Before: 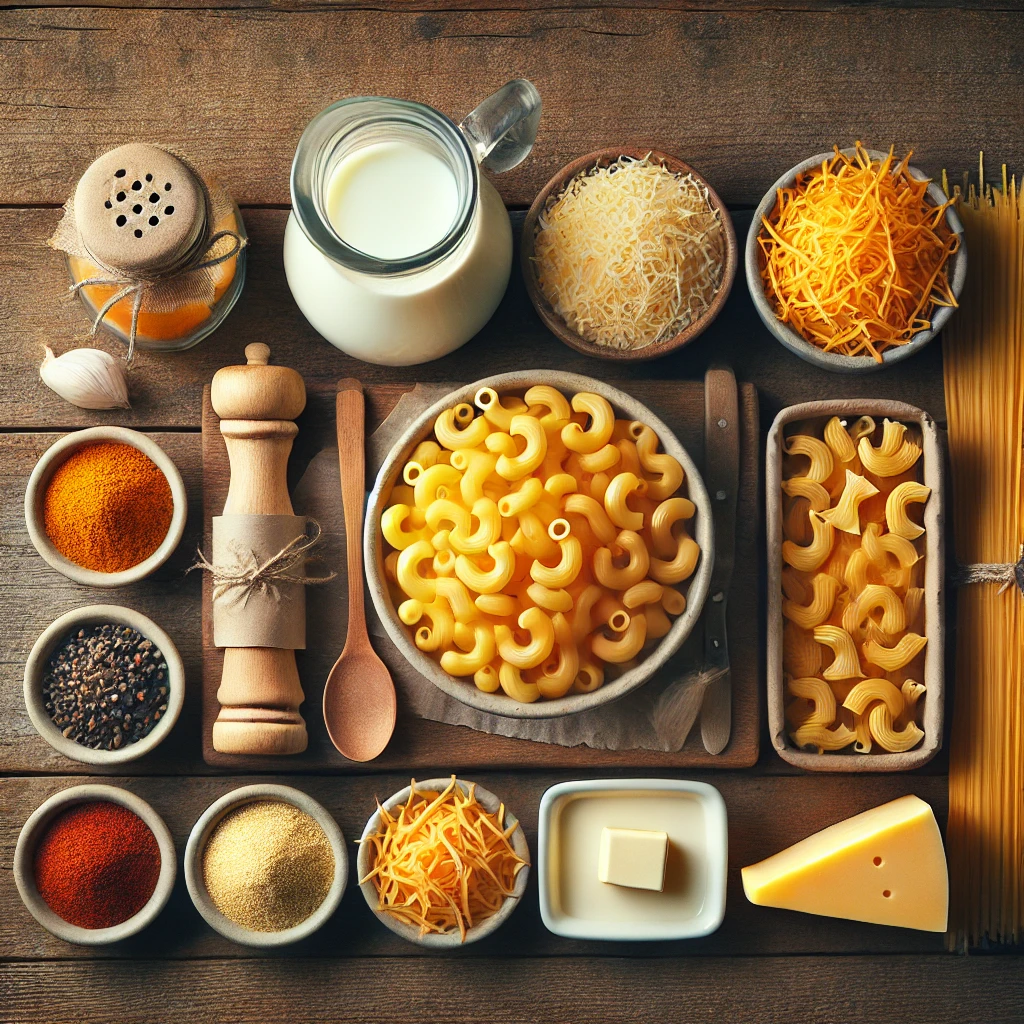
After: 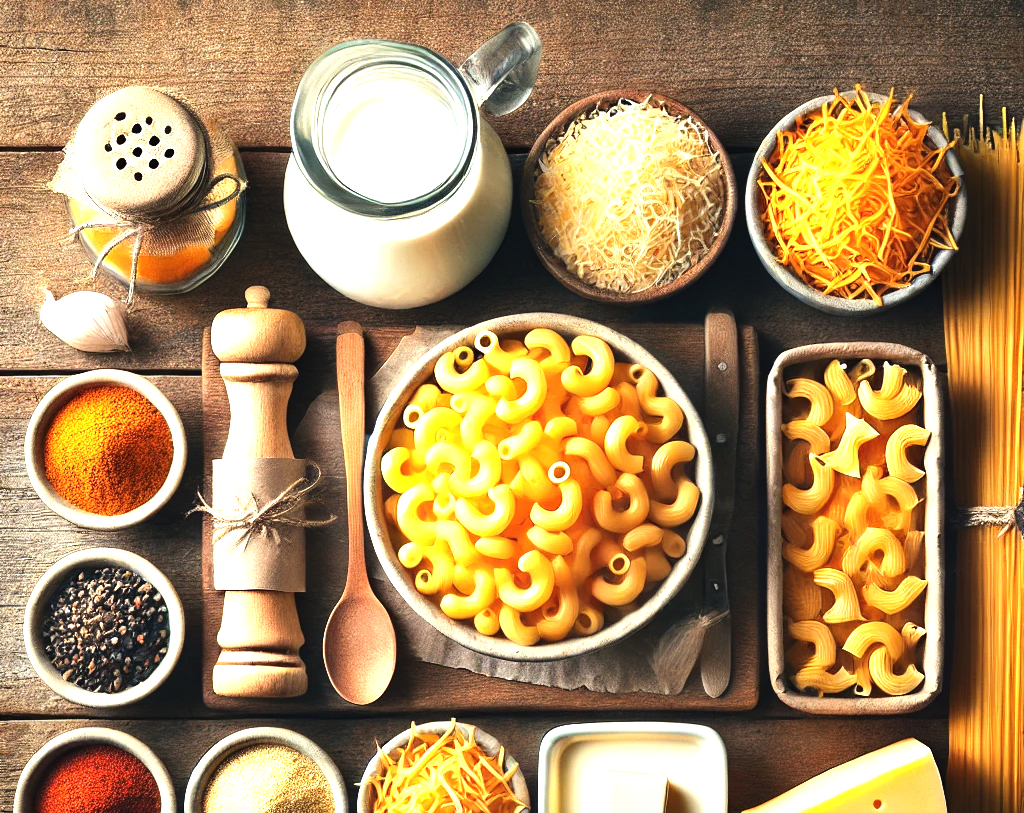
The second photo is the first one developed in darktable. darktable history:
crop and rotate: top 5.658%, bottom 14.875%
tone equalizer: -8 EV -0.713 EV, -7 EV -0.688 EV, -6 EV -0.618 EV, -5 EV -0.392 EV, -3 EV 0.371 EV, -2 EV 0.6 EV, -1 EV 0.7 EV, +0 EV 0.754 EV, edges refinement/feathering 500, mask exposure compensation -1.57 EV, preserve details no
exposure: black level correction -0.001, exposure 0.537 EV, compensate highlight preservation false
